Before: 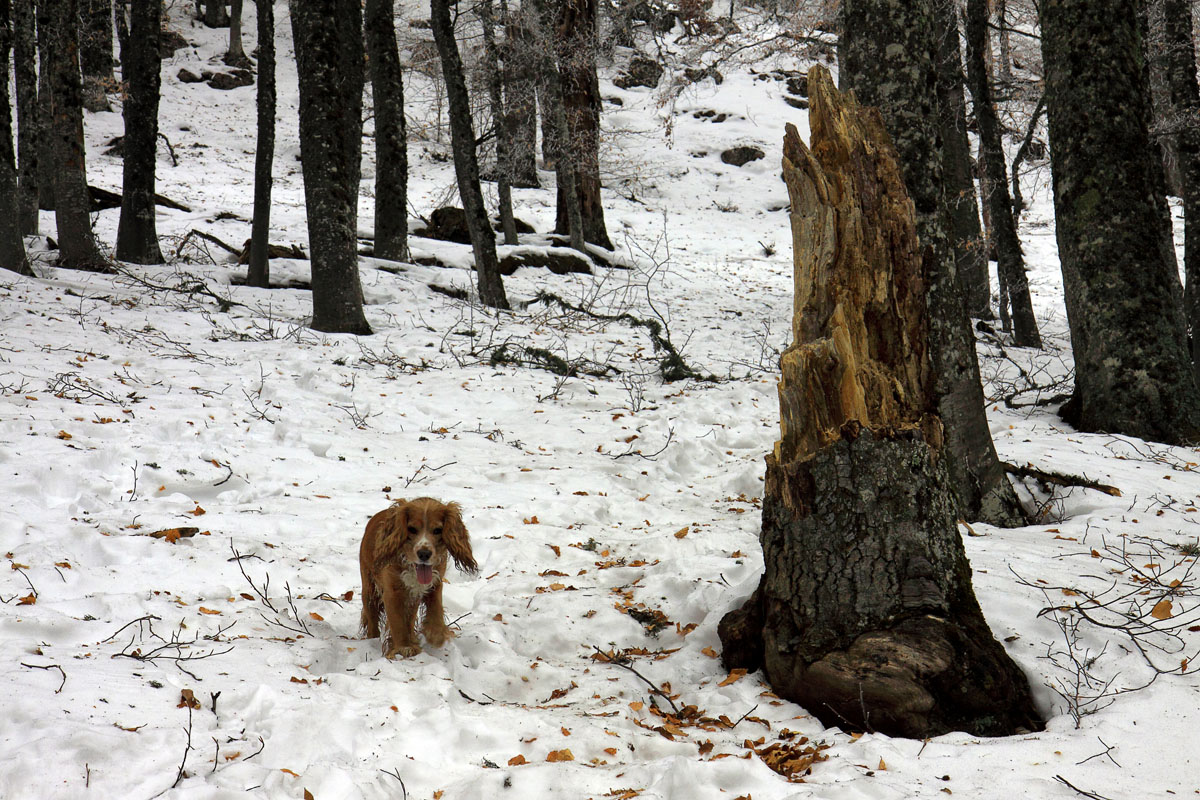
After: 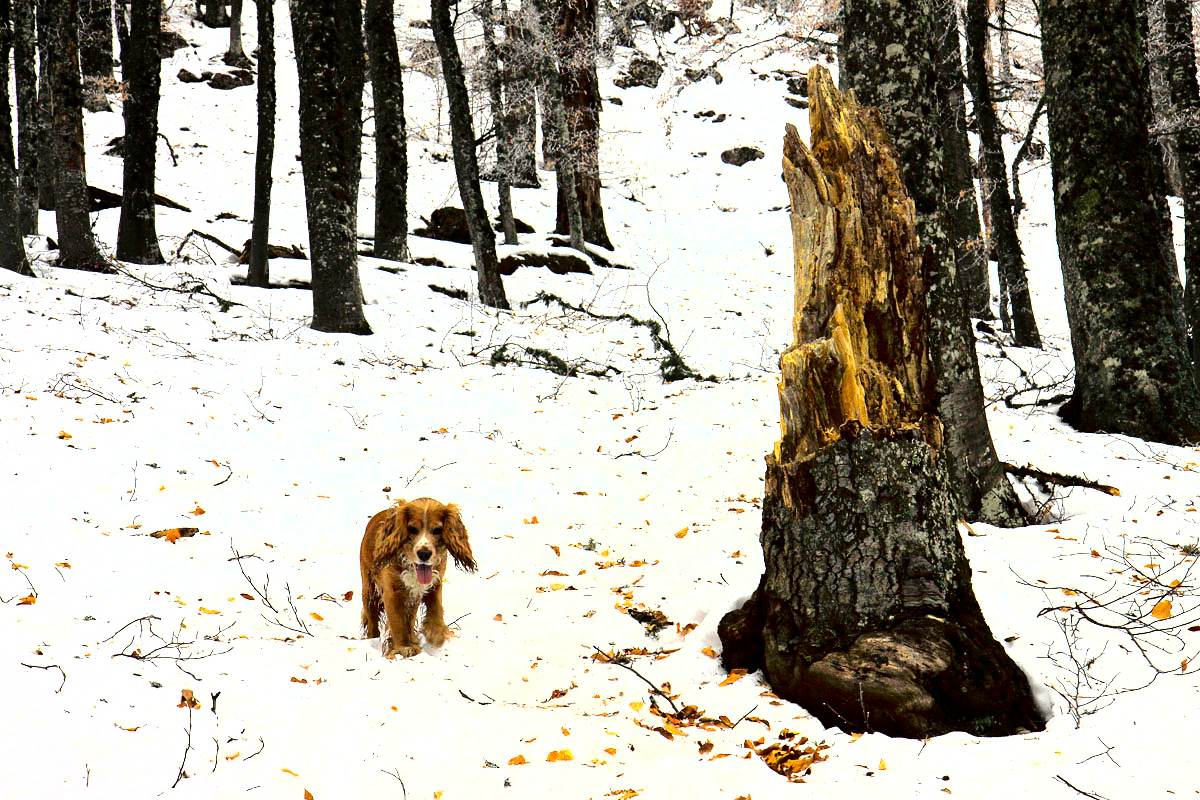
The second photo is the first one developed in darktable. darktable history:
exposure: black level correction 0, exposure 0.7 EV, compensate exposure bias true, compensate highlight preservation false
tone equalizer: -8 EV -0.417 EV, -7 EV -0.389 EV, -6 EV -0.333 EV, -5 EV -0.222 EV, -3 EV 0.222 EV, -2 EV 0.333 EV, -1 EV 0.389 EV, +0 EV 0.417 EV, edges refinement/feathering 500, mask exposure compensation -1.57 EV, preserve details no
fill light: exposure -2 EV, width 8.6
color balance: output saturation 120%
